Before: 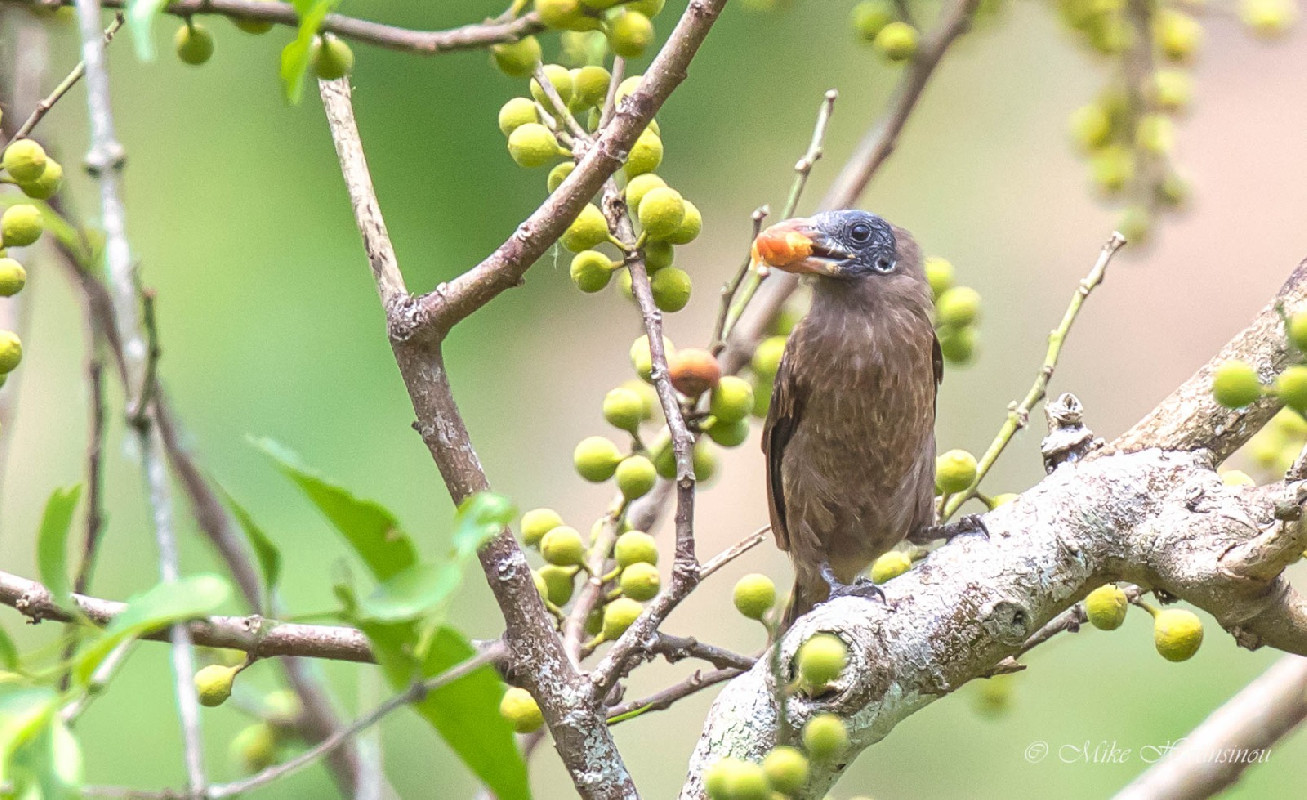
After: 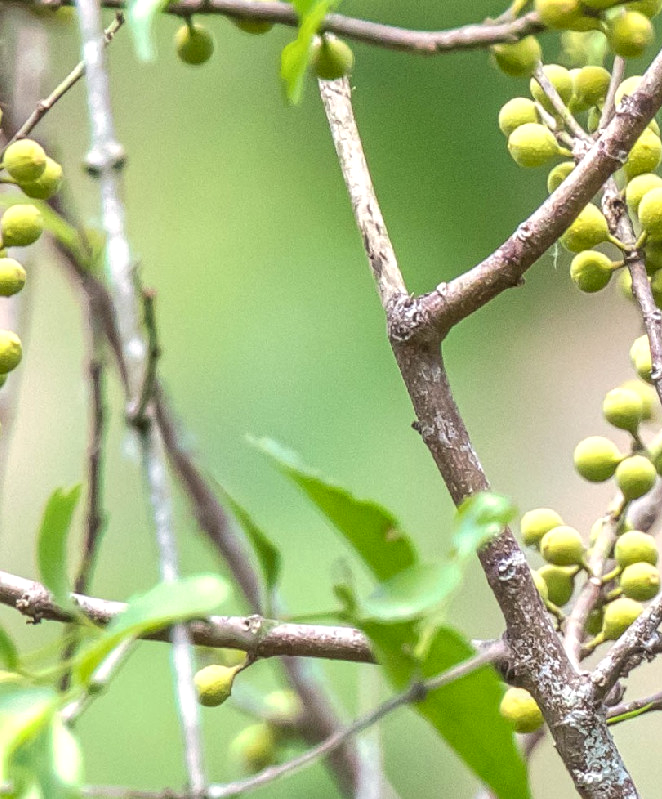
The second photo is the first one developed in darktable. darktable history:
local contrast: detail 130%
crop and rotate: left 0.062%, top 0%, right 49.212%
